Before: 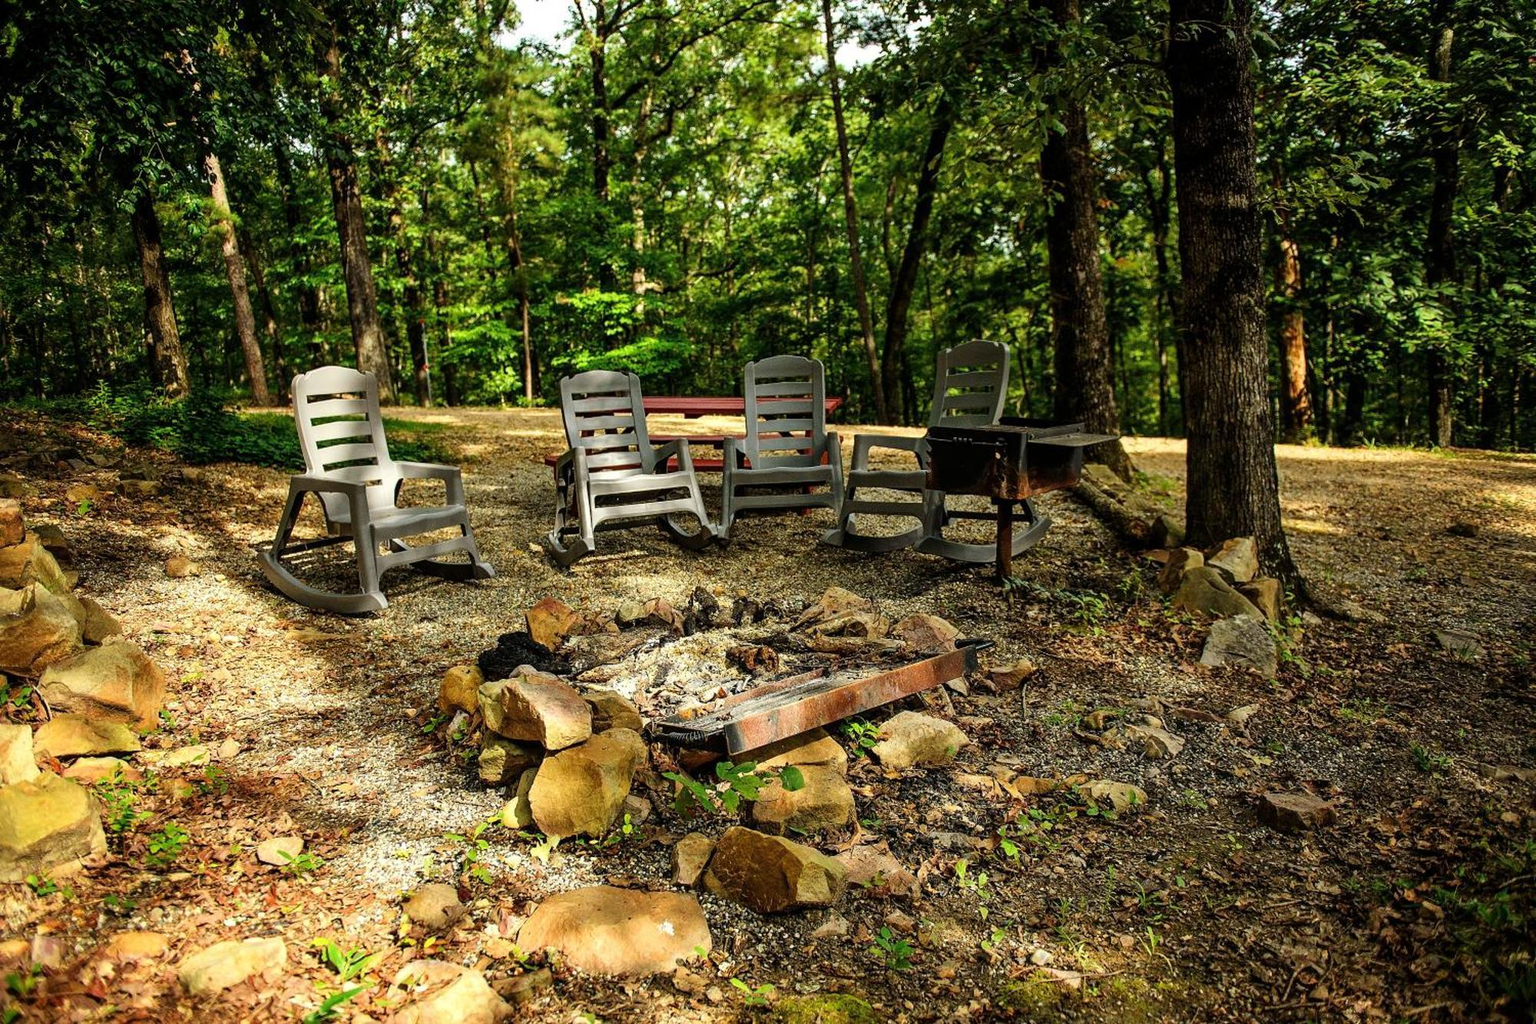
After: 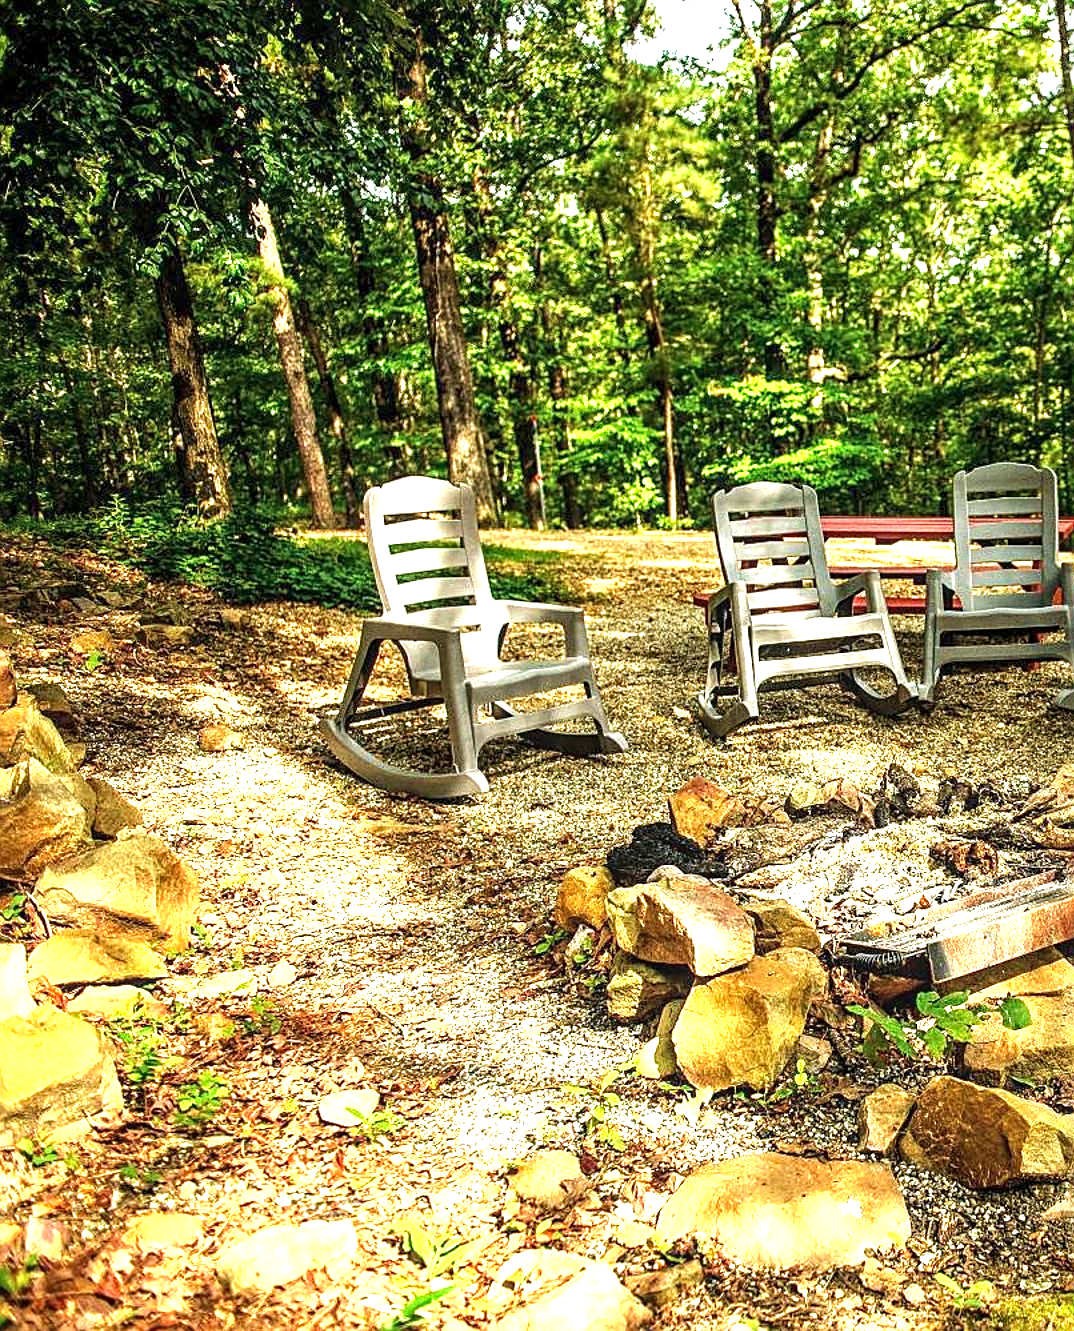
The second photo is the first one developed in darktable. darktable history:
local contrast: on, module defaults
exposure: exposure 1.271 EV, compensate exposure bias true, compensate highlight preservation false
crop: left 0.821%, right 45.44%, bottom 0.085%
sharpen: on, module defaults
velvia: on, module defaults
